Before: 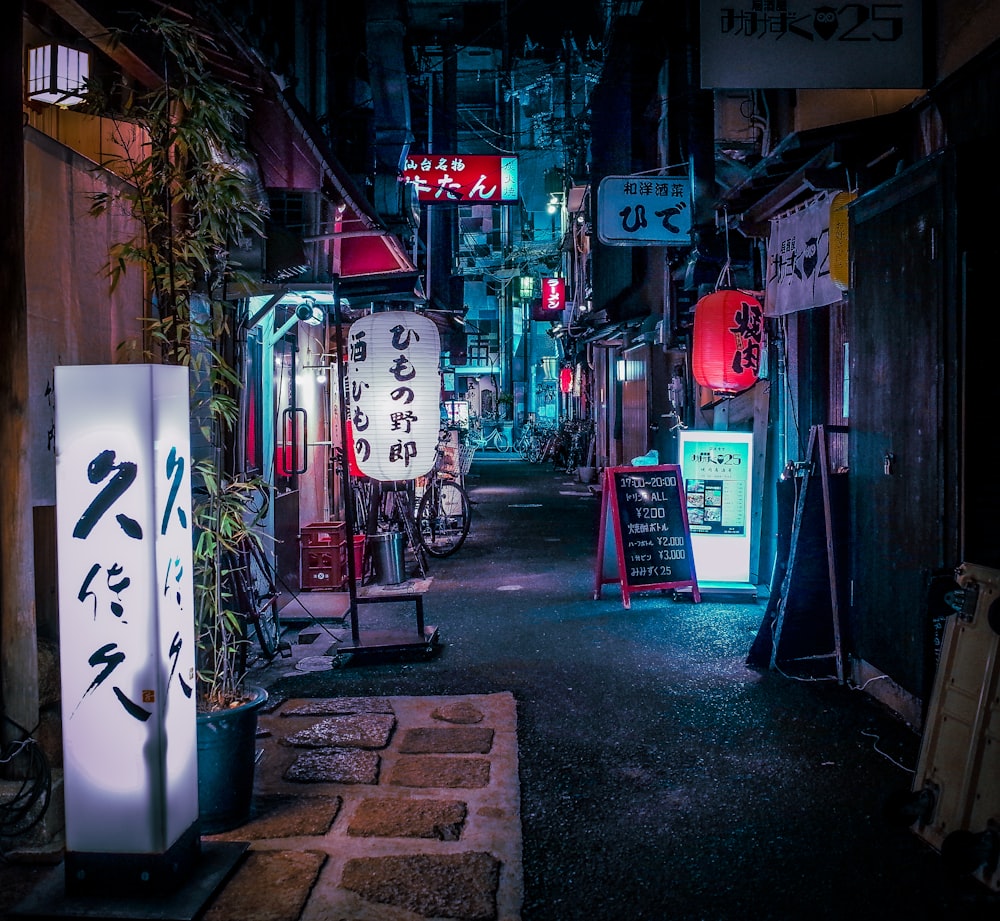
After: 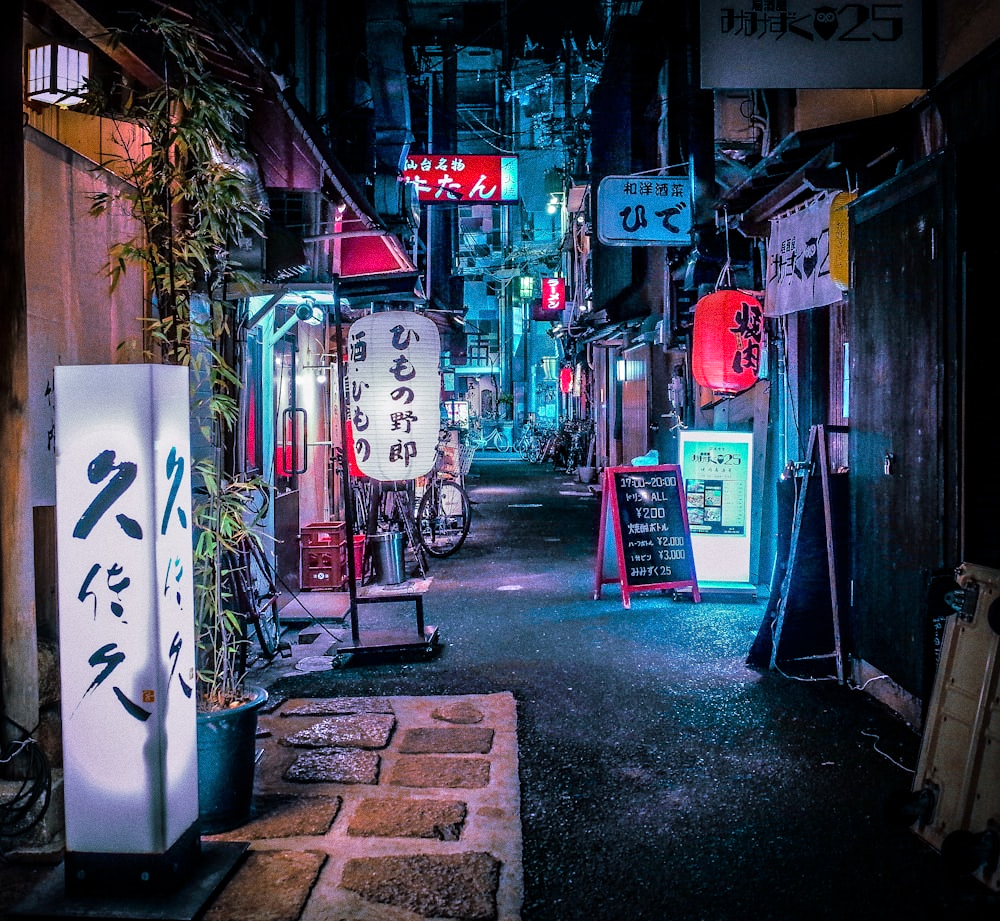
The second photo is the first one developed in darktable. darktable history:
tone equalizer: -7 EV 0.15 EV, -6 EV 0.6 EV, -5 EV 1.15 EV, -4 EV 1.33 EV, -3 EV 1.15 EV, -2 EV 0.6 EV, -1 EV 0.15 EV, mask exposure compensation -0.5 EV
grain: coarseness 3.21 ISO
